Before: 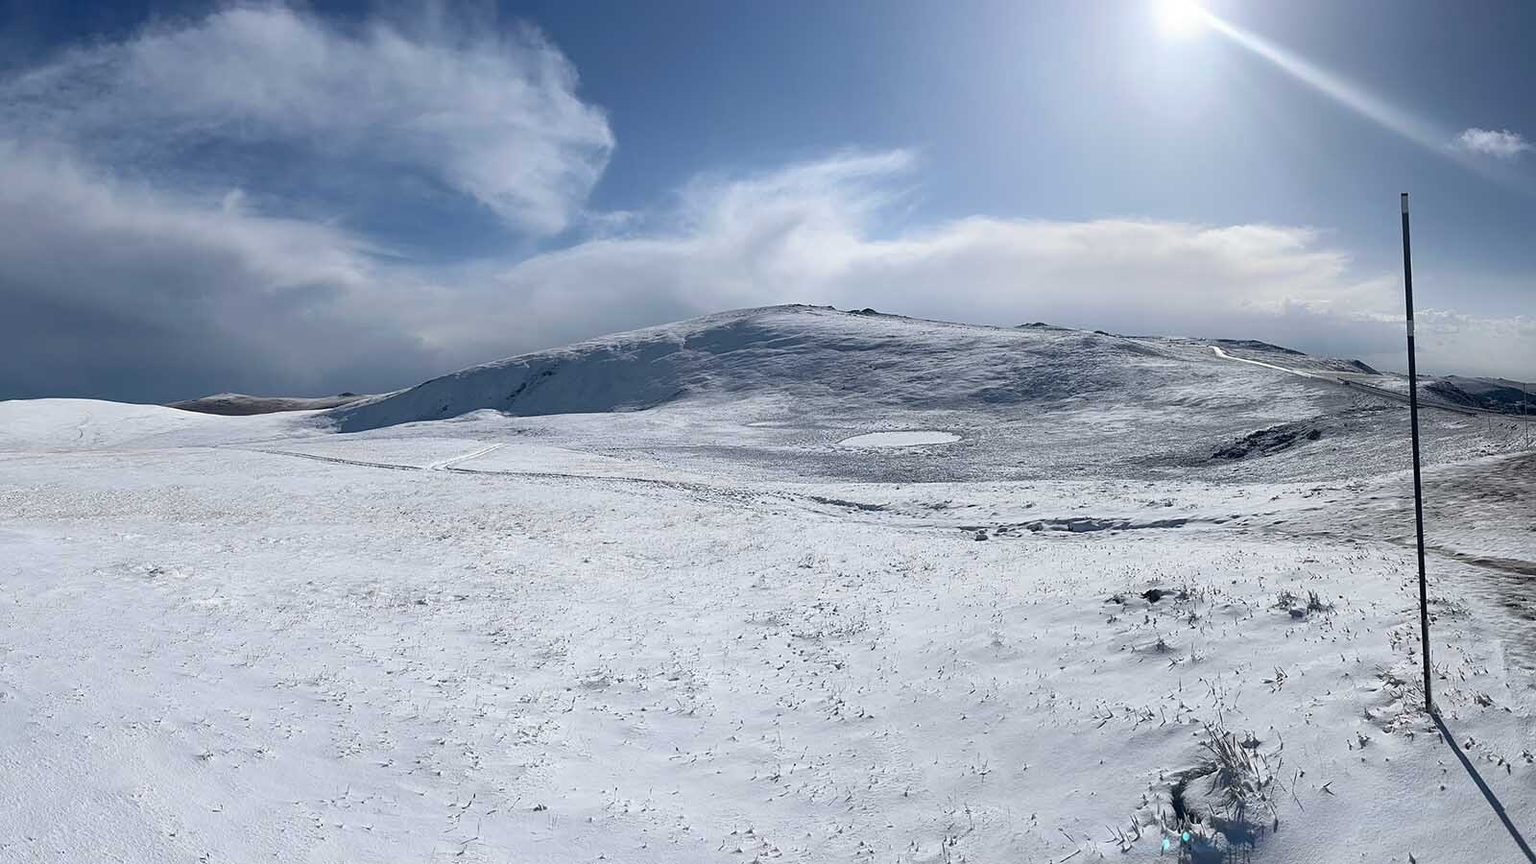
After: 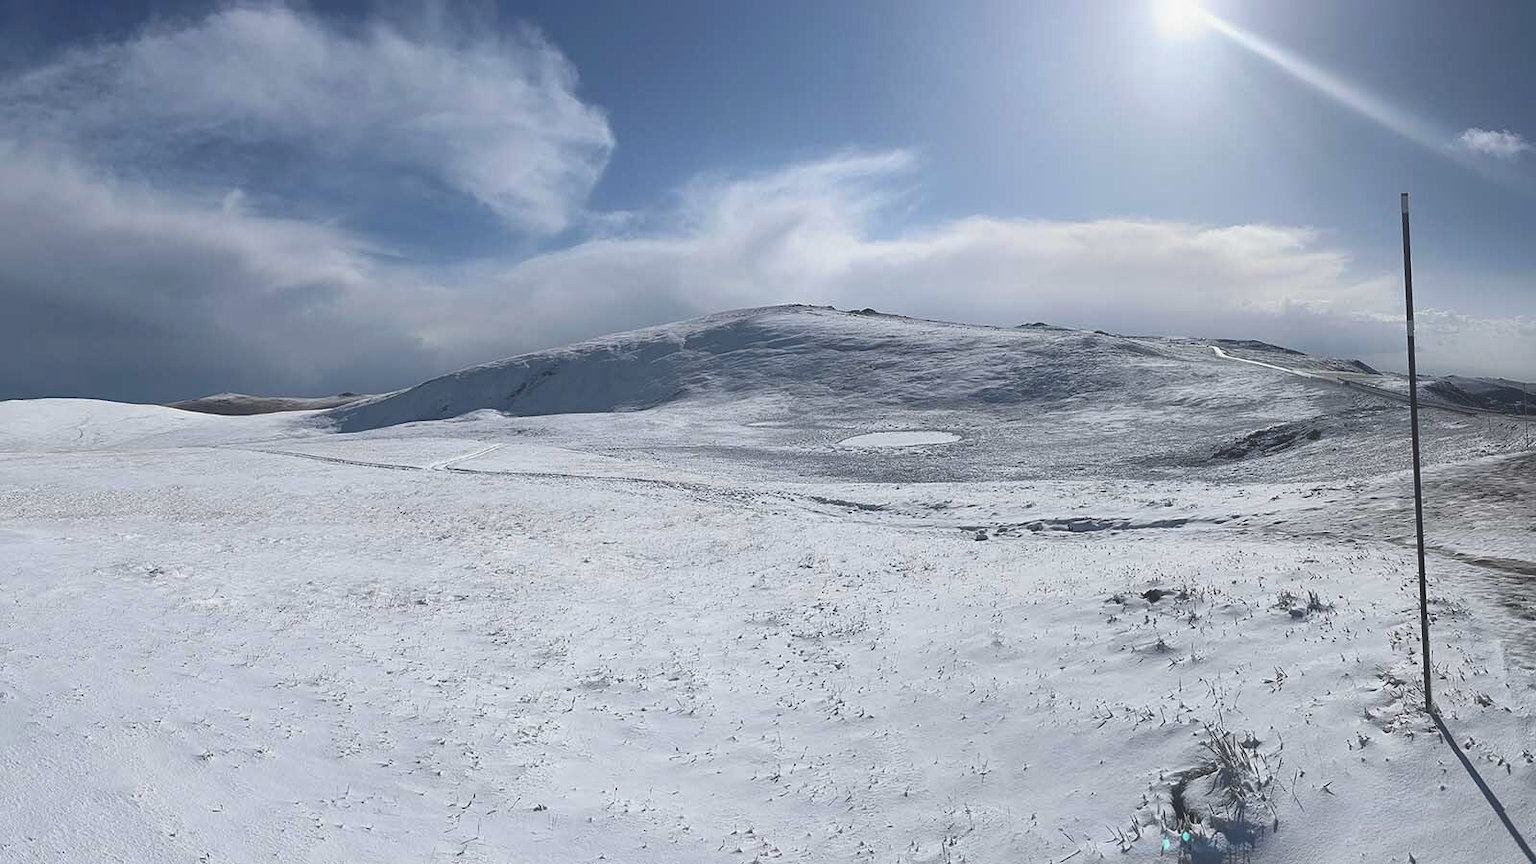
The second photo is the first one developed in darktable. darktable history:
exposure: black level correction -0.026, exposure -0.119 EV, compensate highlight preservation false
